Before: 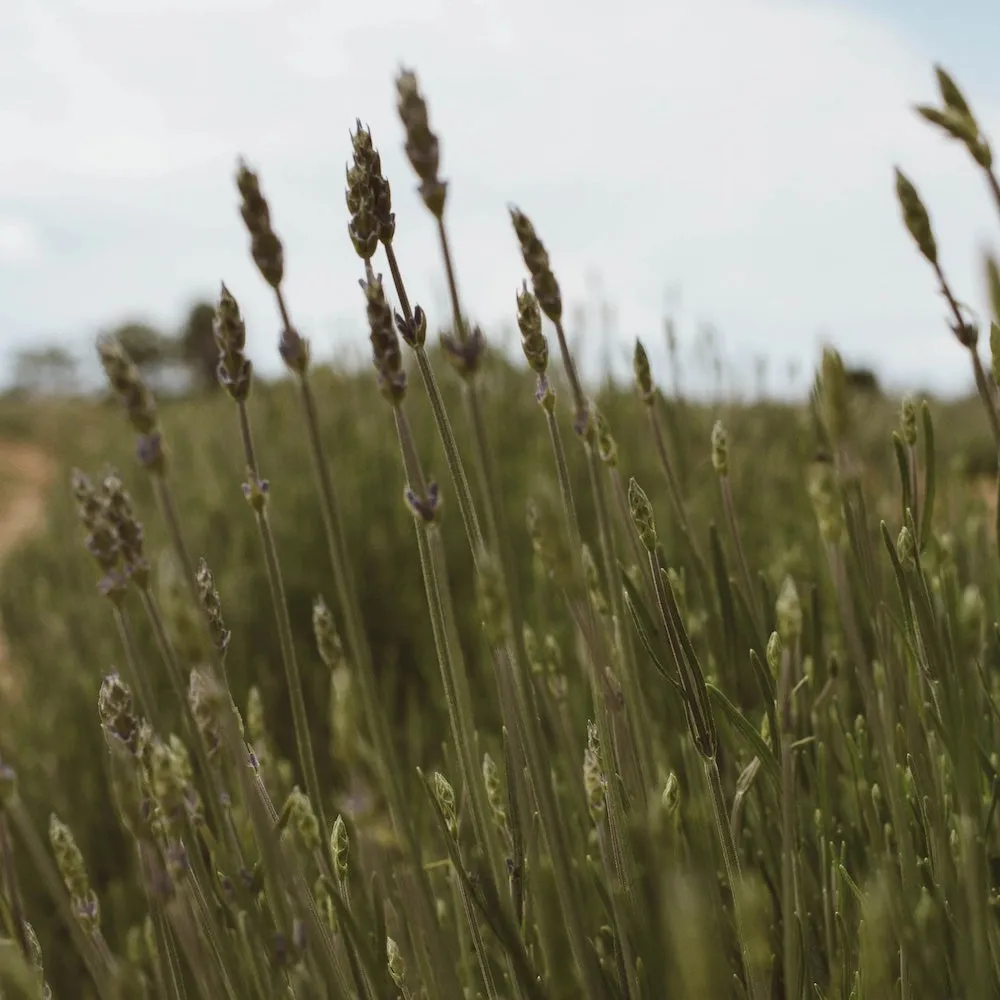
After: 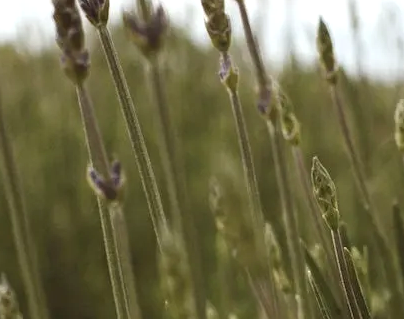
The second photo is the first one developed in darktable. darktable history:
contrast brightness saturation: saturation -0.05
crop: left 31.751%, top 32.172%, right 27.8%, bottom 35.83%
levels: levels [0, 0.43, 0.859]
